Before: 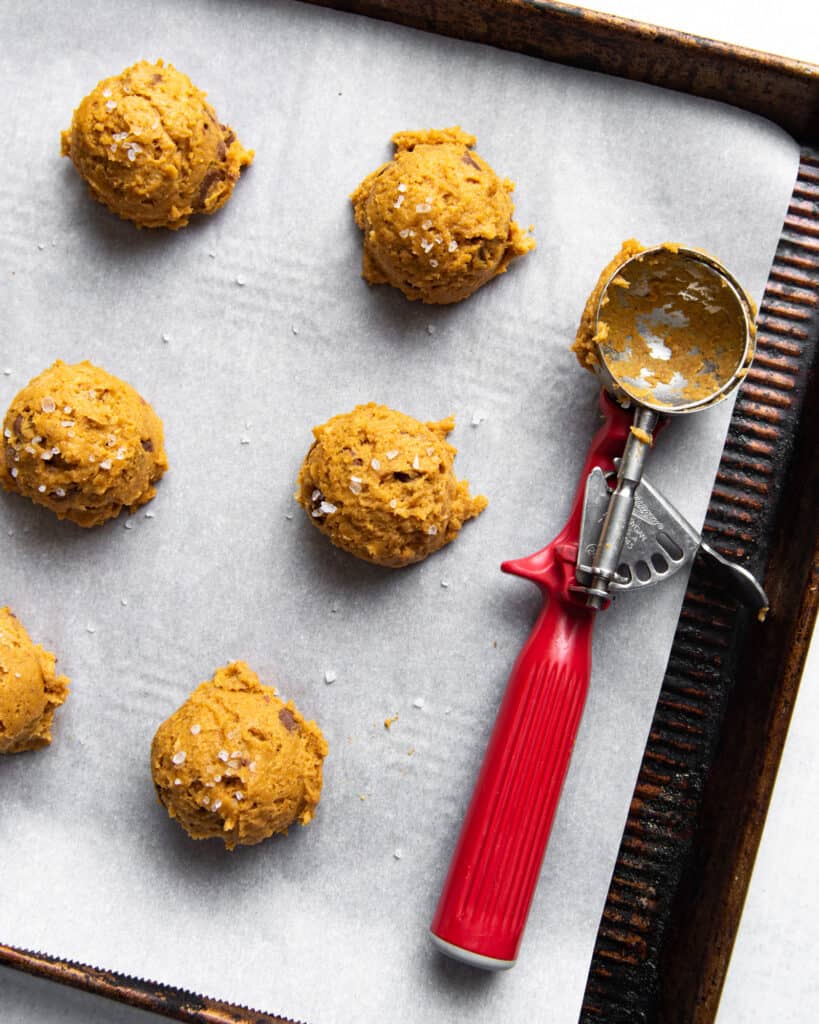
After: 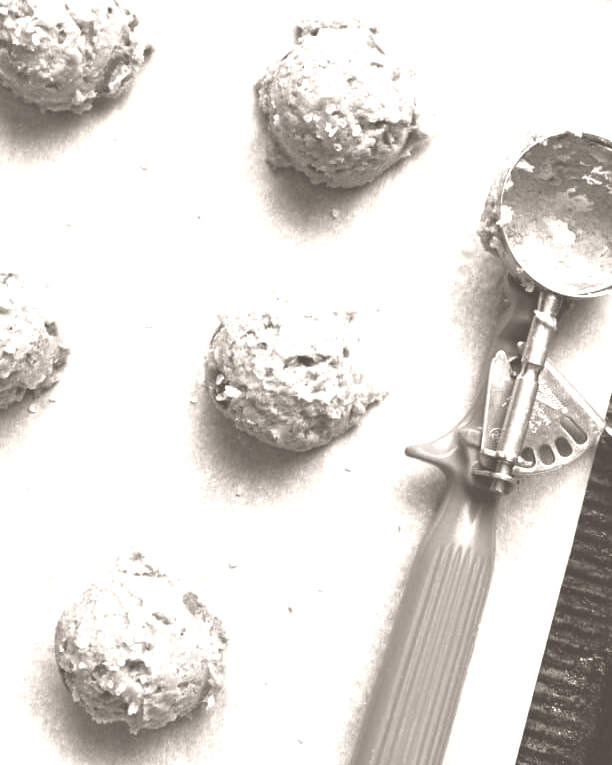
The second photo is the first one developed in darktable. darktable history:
crop and rotate: left 11.831%, top 11.346%, right 13.429%, bottom 13.899%
colorize: hue 34.49°, saturation 35.33%, source mix 100%, lightness 55%, version 1
shadows and highlights: shadows 35, highlights -35, soften with gaussian
tone curve: curves: ch0 [(0, 0) (0.339, 0.306) (0.687, 0.706) (1, 1)], color space Lab, linked channels, preserve colors none
